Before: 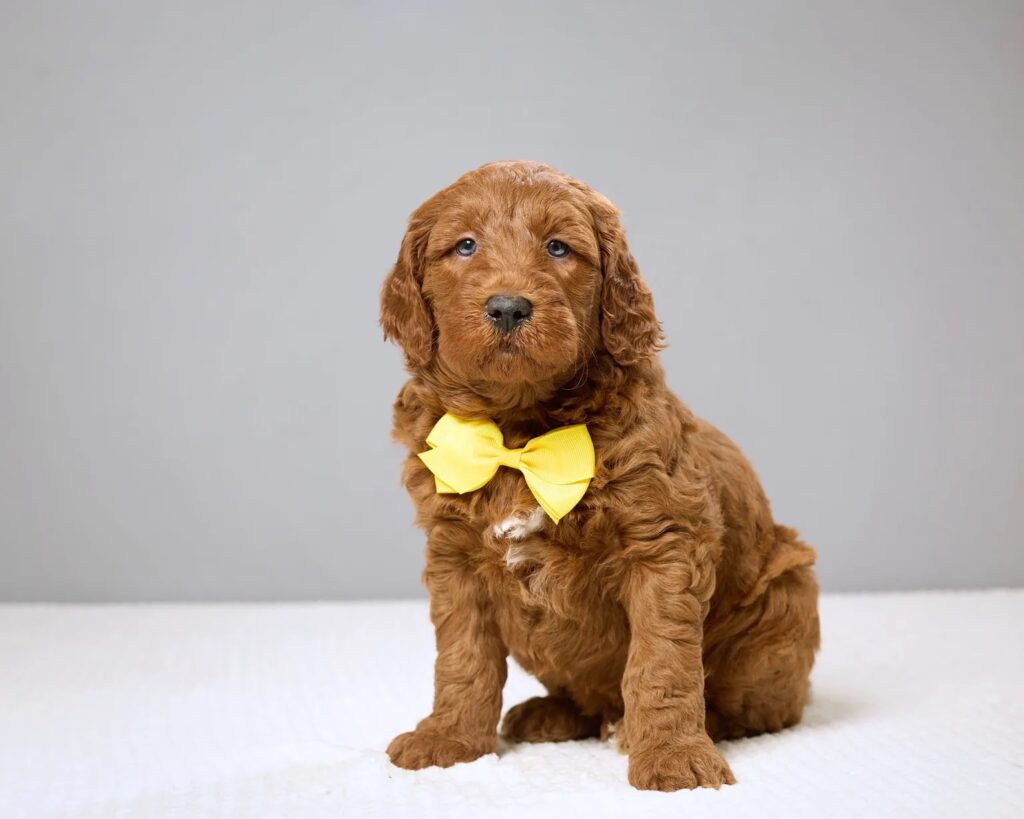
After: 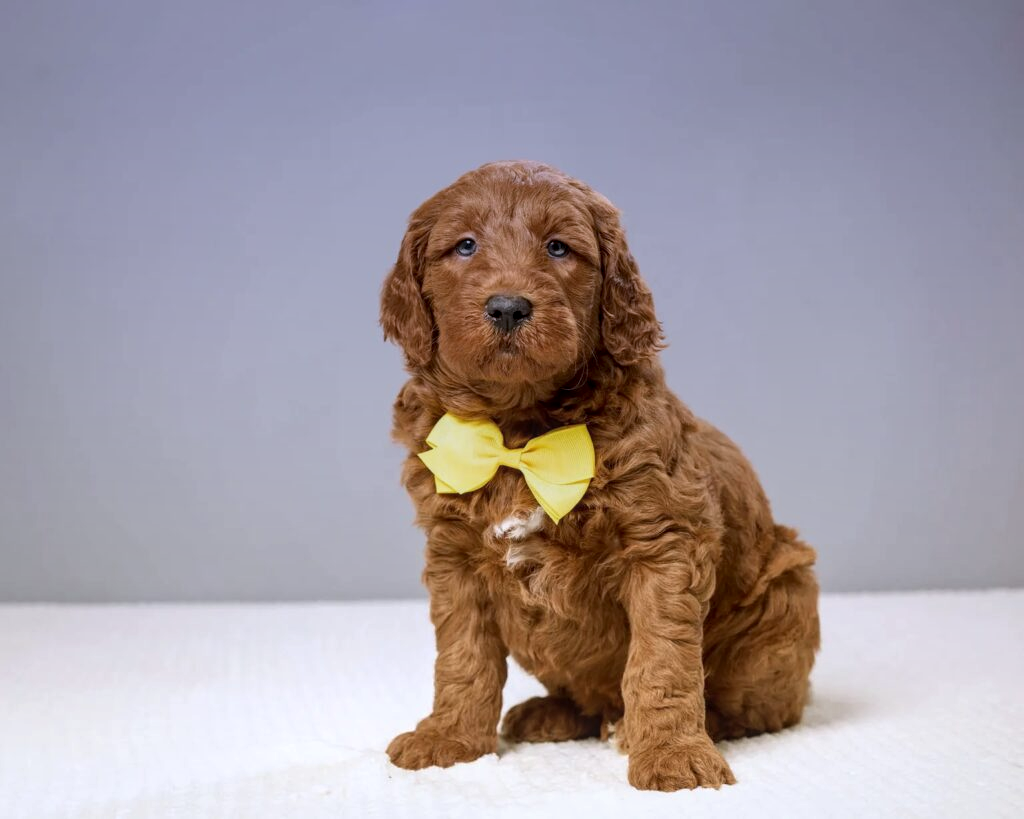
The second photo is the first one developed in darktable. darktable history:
graduated density: hue 238.83°, saturation 50%
local contrast: on, module defaults
